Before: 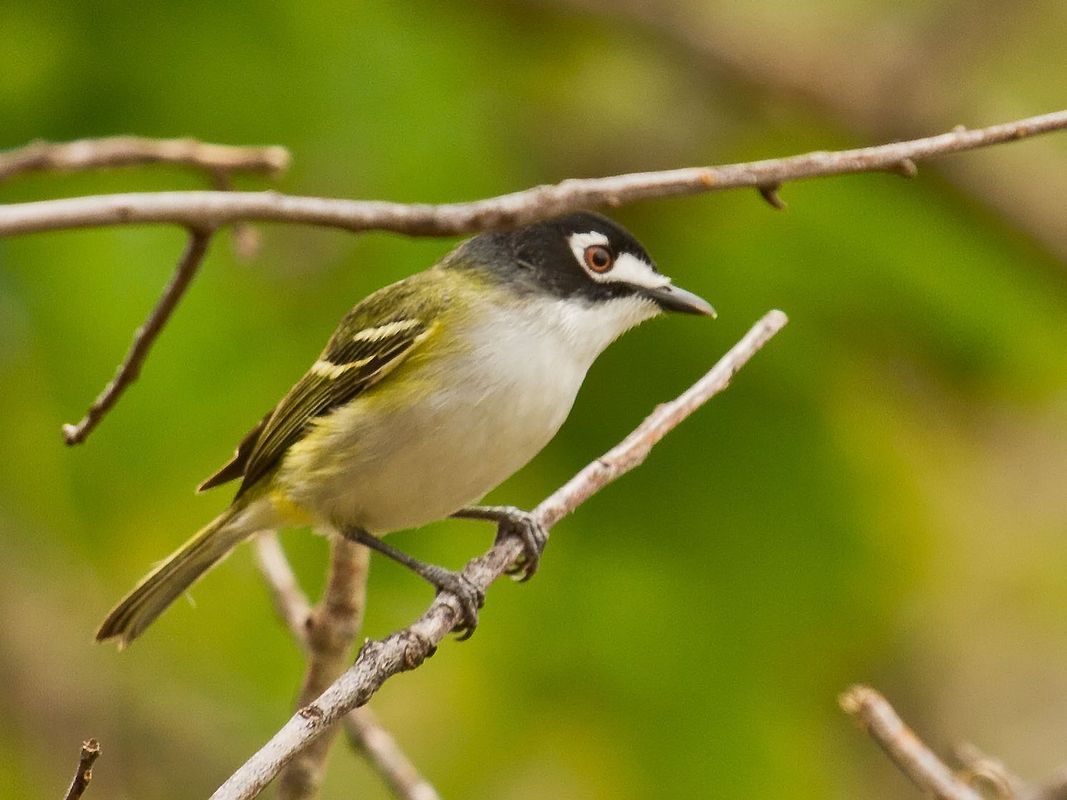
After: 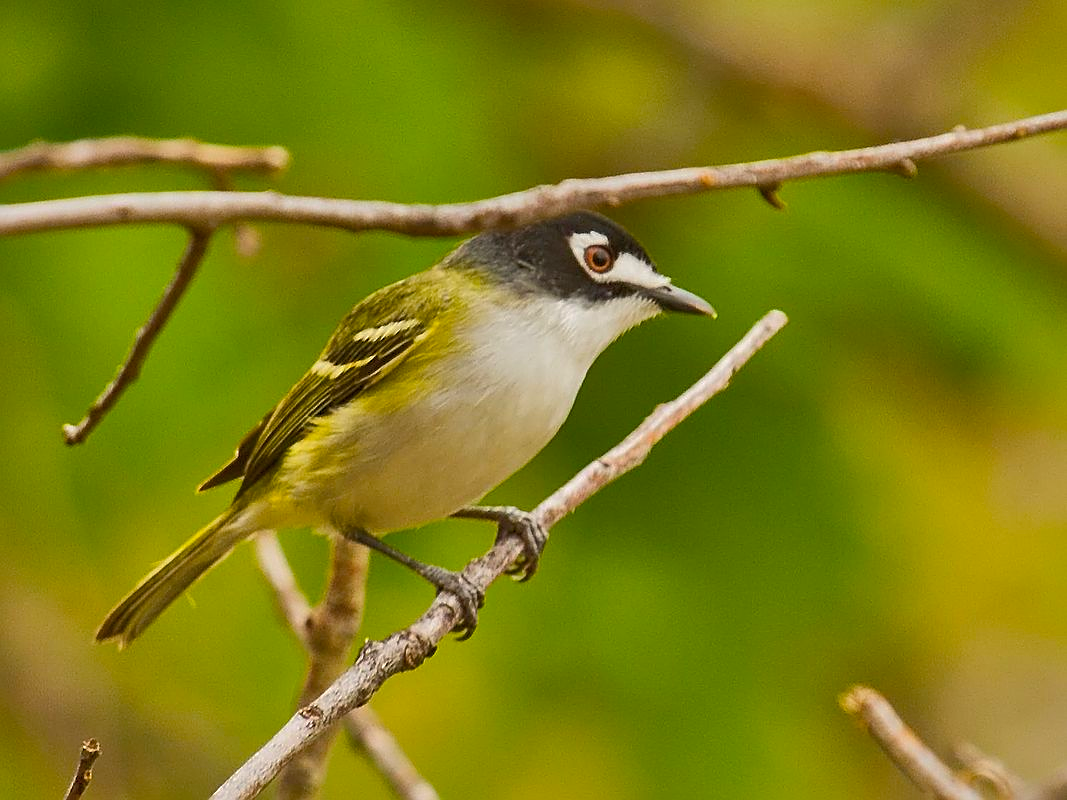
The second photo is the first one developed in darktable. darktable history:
color balance rgb: perceptual saturation grading › global saturation 25%, global vibrance 10%
sharpen: on, module defaults
shadows and highlights: on, module defaults
